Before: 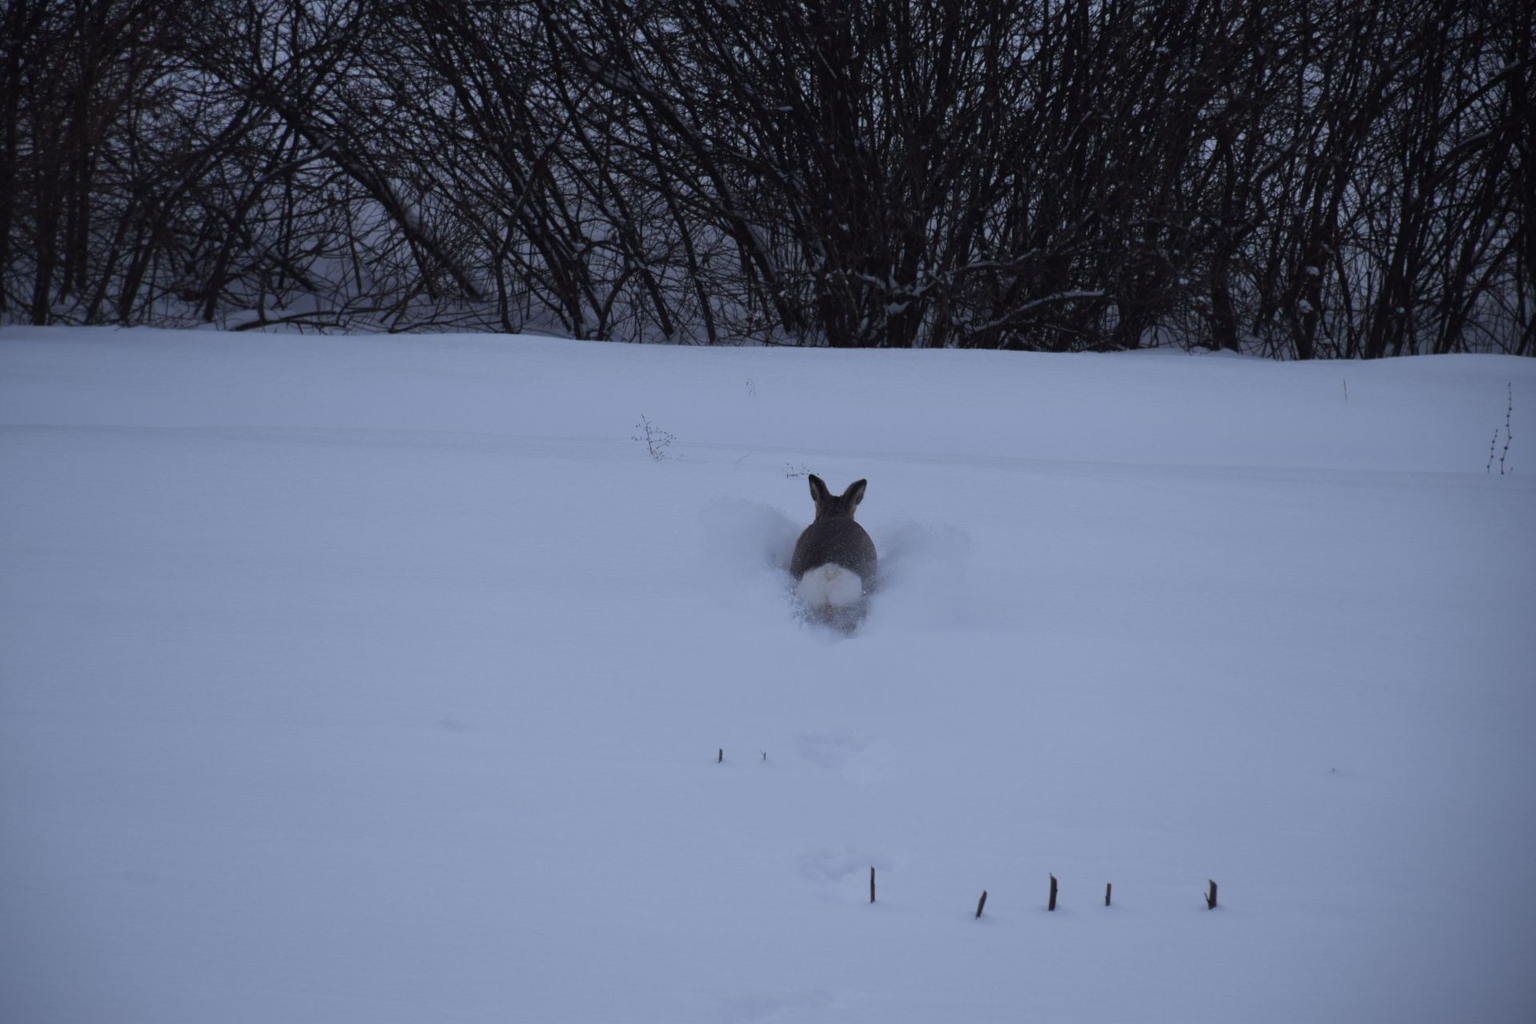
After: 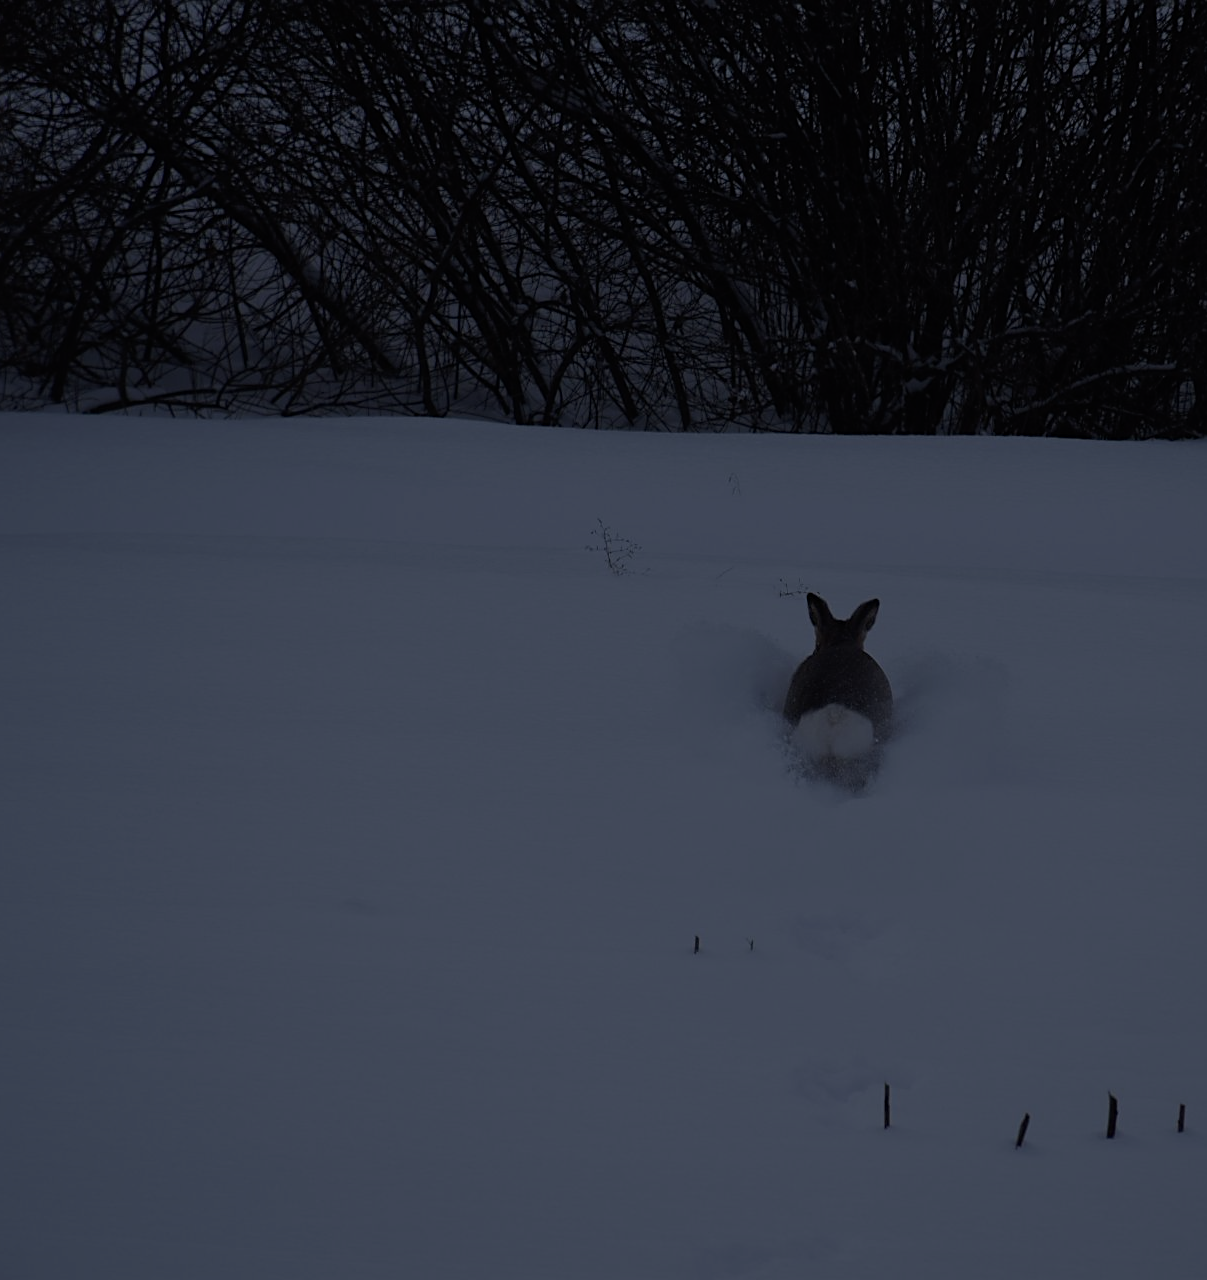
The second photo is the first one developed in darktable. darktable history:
crop: left 10.652%, right 26.457%
sharpen: on, module defaults
exposure: exposure -2.353 EV, compensate exposure bias true, compensate highlight preservation false
